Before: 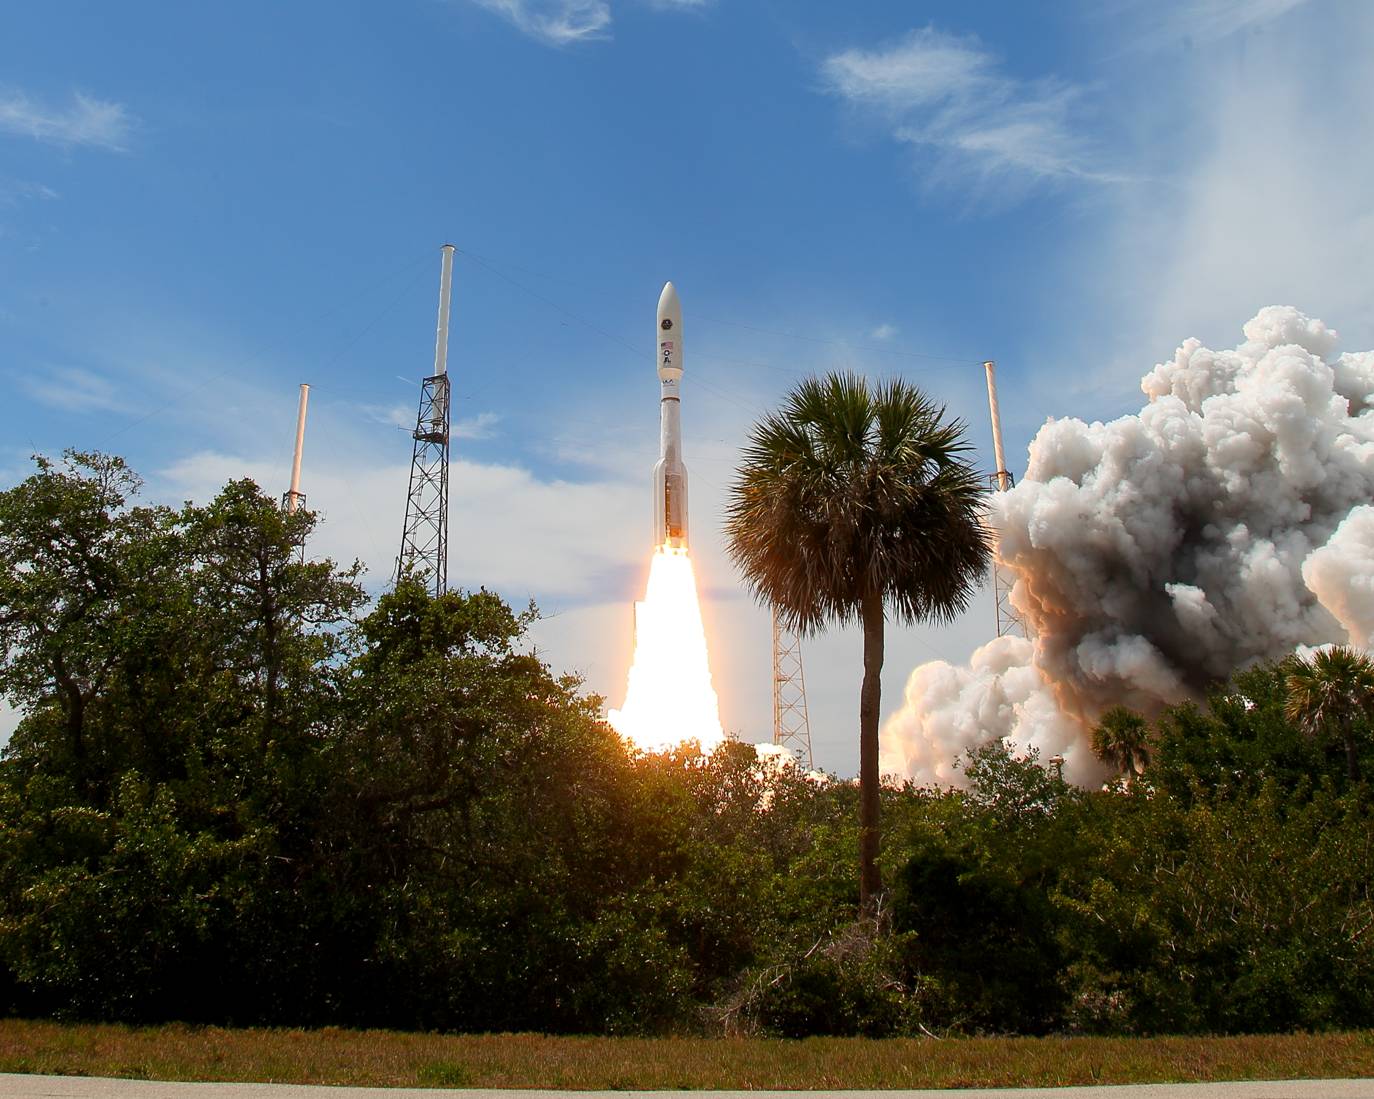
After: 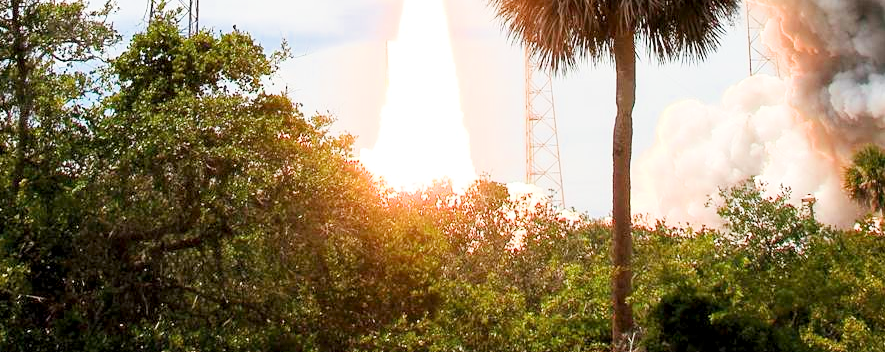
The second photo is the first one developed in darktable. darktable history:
crop: left 18.079%, top 51.121%, right 17.483%, bottom 16.798%
local contrast: highlights 102%, shadows 103%, detail 120%, midtone range 0.2
filmic rgb: black relative exposure -16 EV, white relative exposure 4.94 EV, hardness 6.23
exposure: black level correction 0, exposure 2 EV, compensate highlight preservation false
